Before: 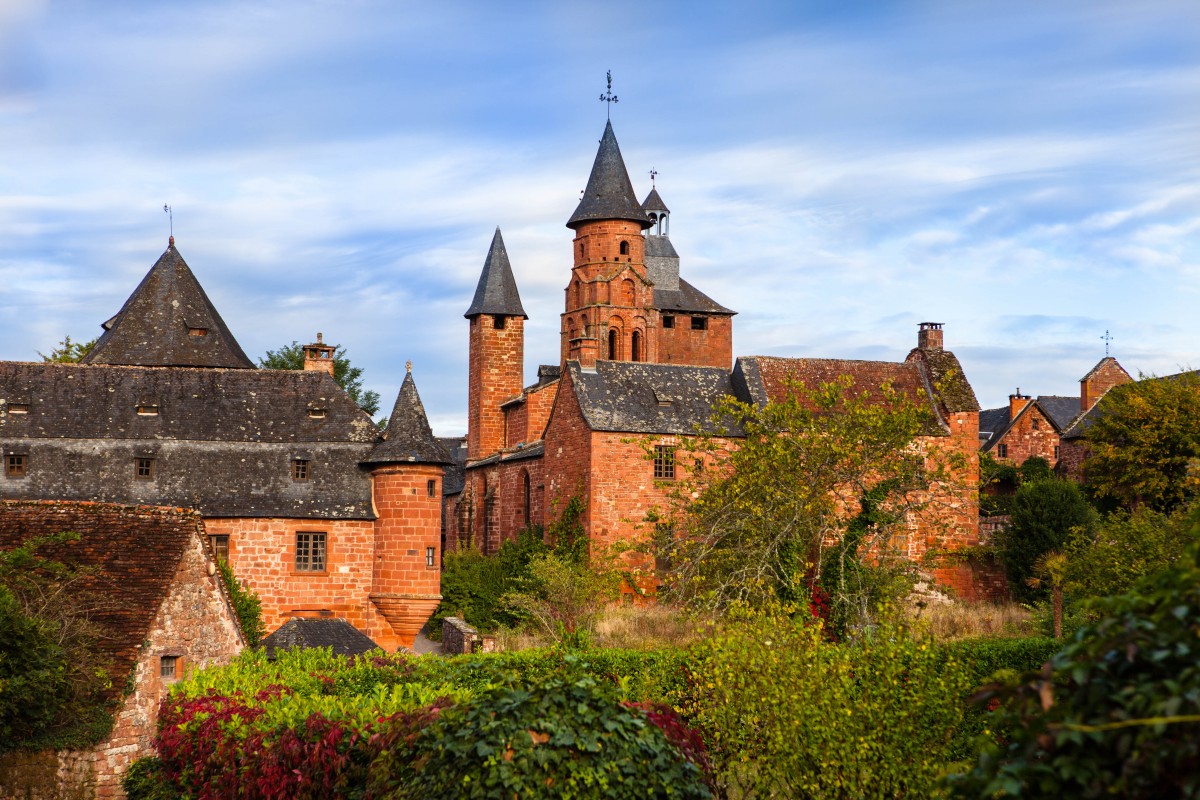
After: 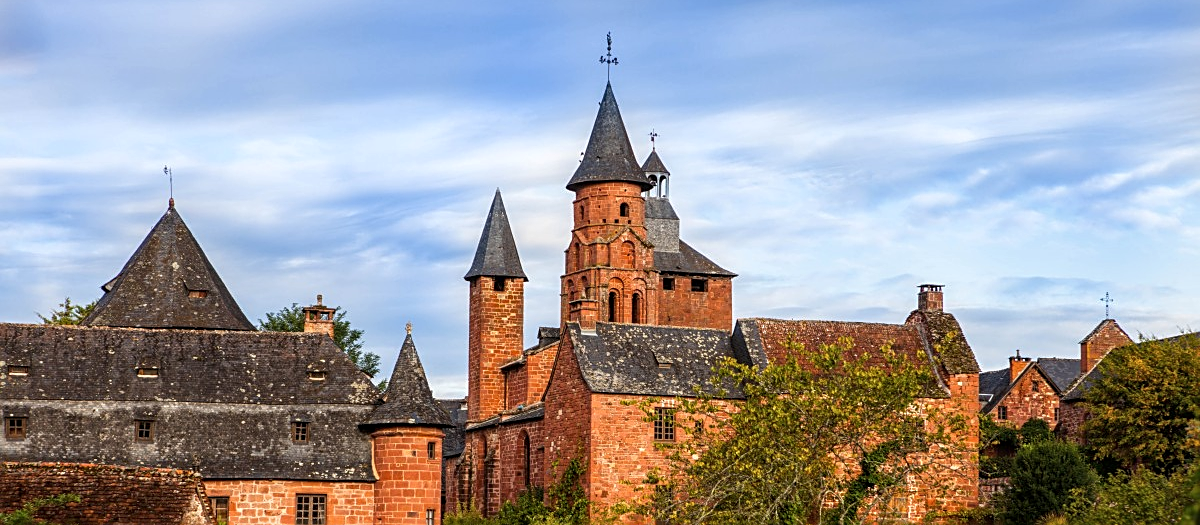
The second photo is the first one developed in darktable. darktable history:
local contrast: on, module defaults
crop and rotate: top 4.848%, bottom 29.503%
sharpen: on, module defaults
